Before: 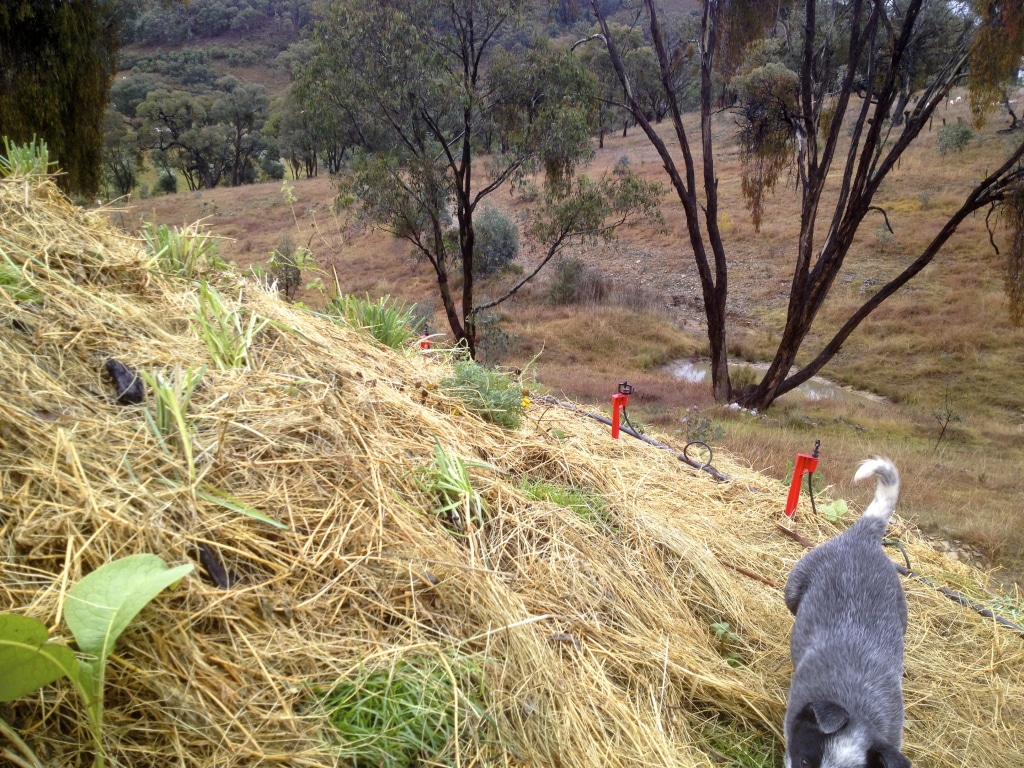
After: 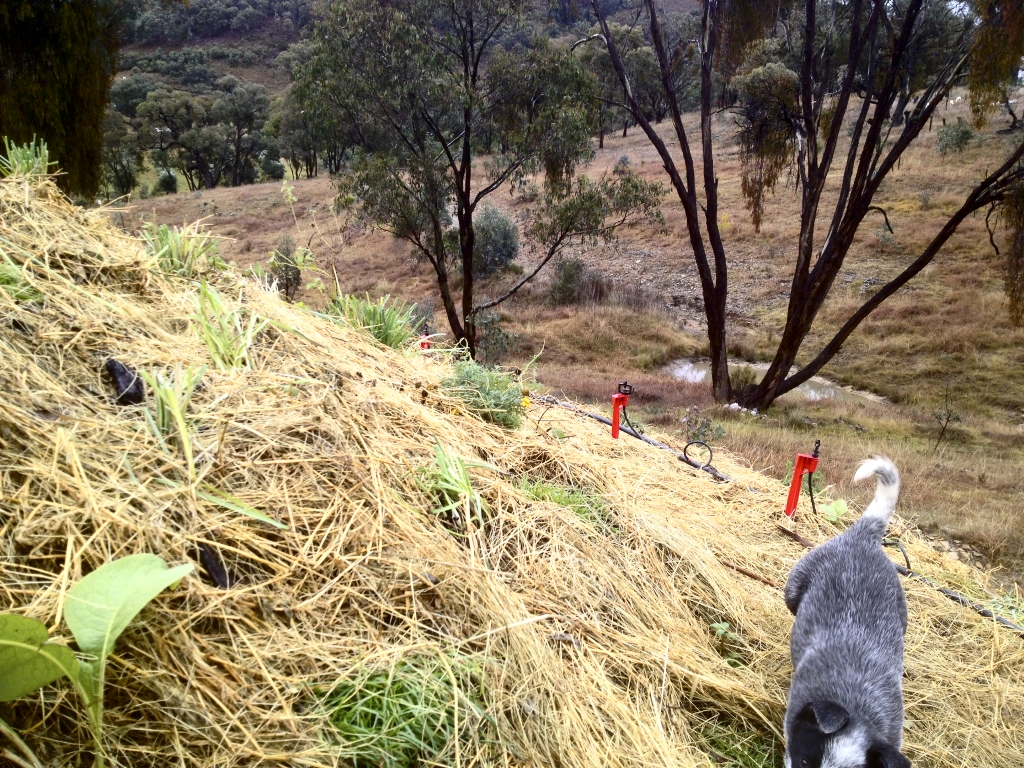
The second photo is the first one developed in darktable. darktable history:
tone equalizer: on, module defaults
contrast brightness saturation: contrast 0.28
